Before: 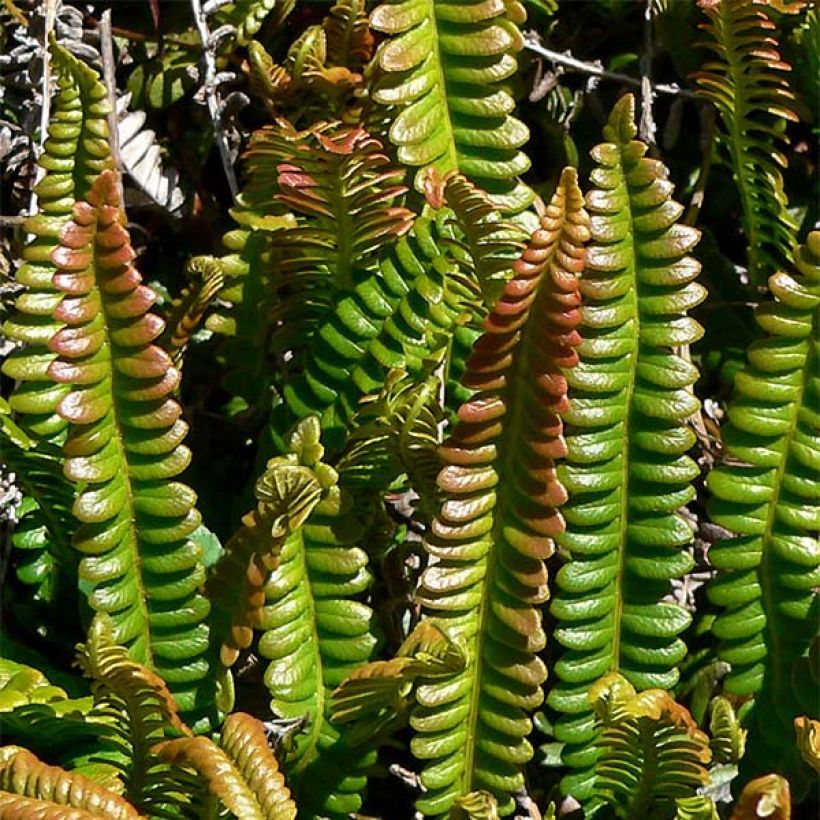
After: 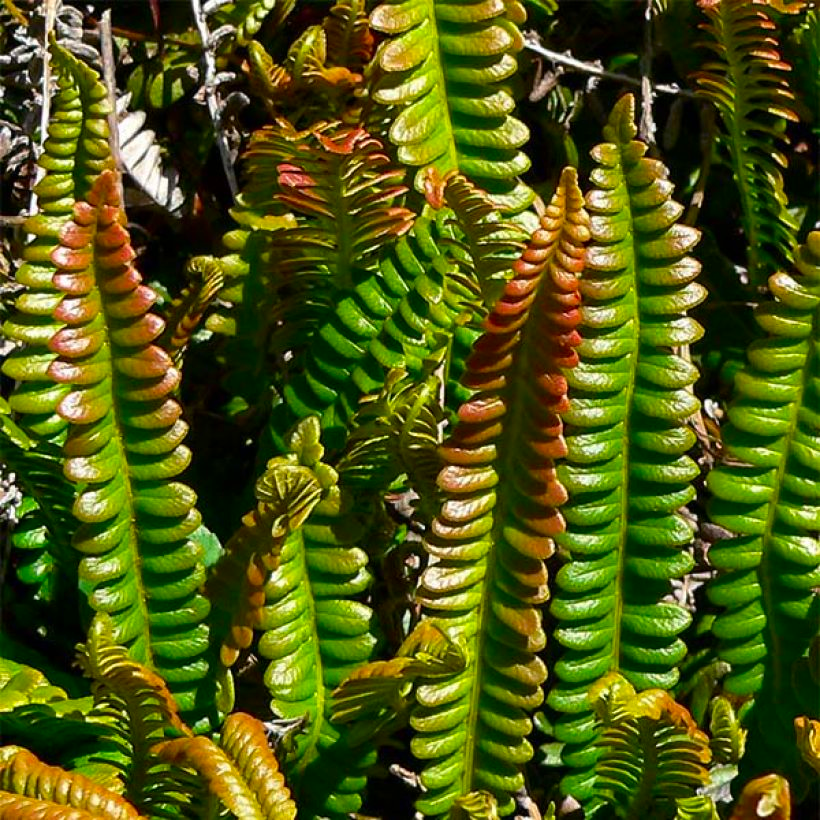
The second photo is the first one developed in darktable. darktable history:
contrast brightness saturation: brightness -0.027, saturation 0.368
